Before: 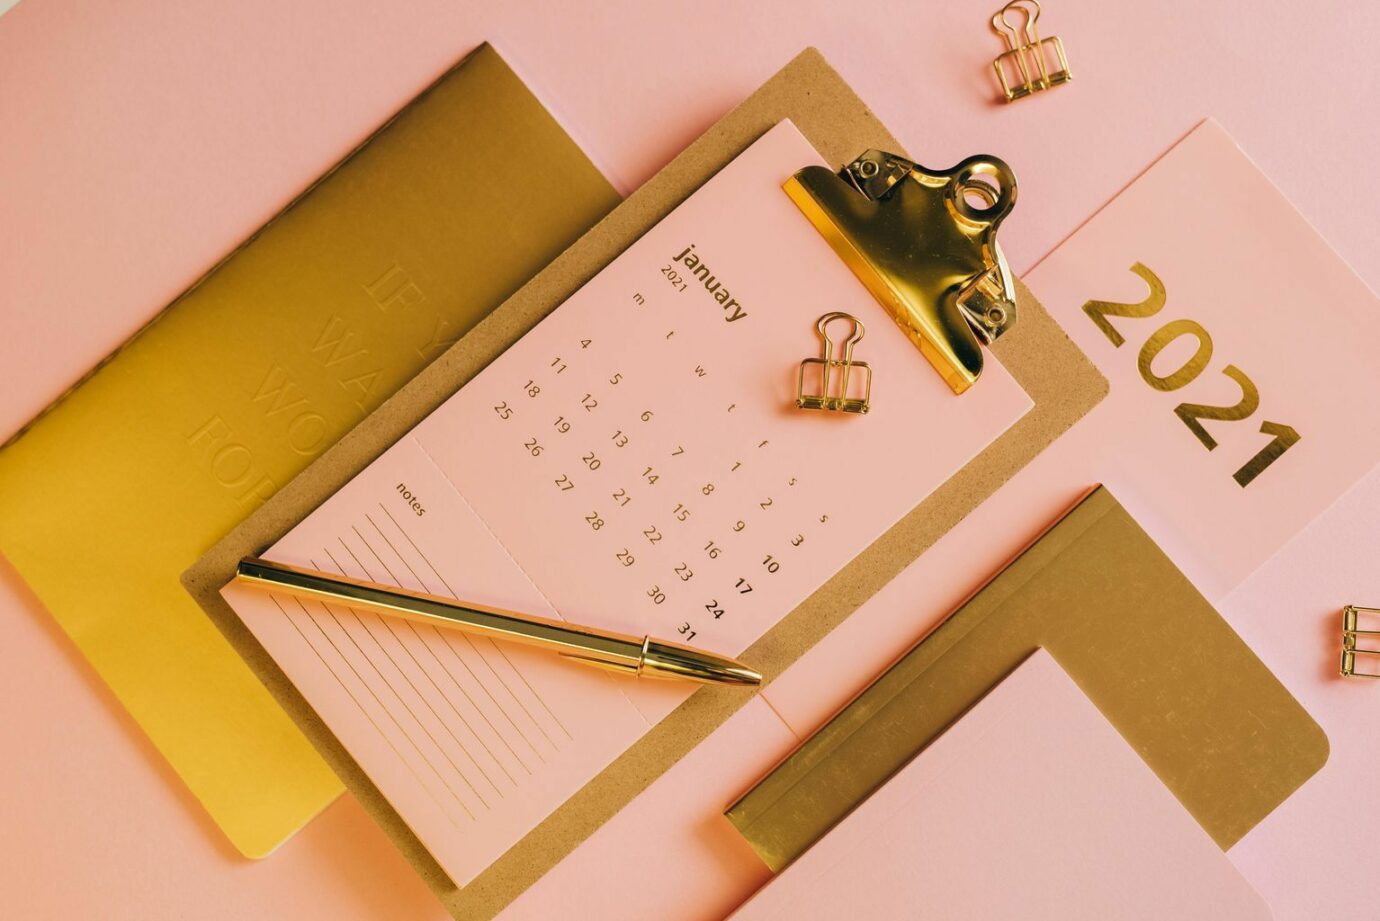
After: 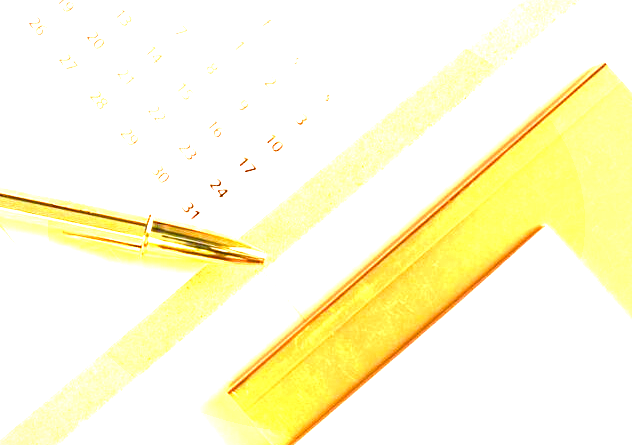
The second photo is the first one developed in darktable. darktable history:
color balance rgb: linear chroma grading › shadows -2.2%, linear chroma grading › highlights -15%, linear chroma grading › global chroma -10%, linear chroma grading › mid-tones -10%, perceptual saturation grading › global saturation 45%, perceptual saturation grading › highlights -50%, perceptual saturation grading › shadows 30%, perceptual brilliance grading › global brilliance 18%, global vibrance 45%
exposure: exposure 2.25 EV, compensate highlight preservation false
crop: left 35.976%, top 45.819%, right 18.162%, bottom 5.807%
vignetting: fall-off start 85%, fall-off radius 80%, brightness -0.182, saturation -0.3, width/height ratio 1.219, dithering 8-bit output, unbound false
